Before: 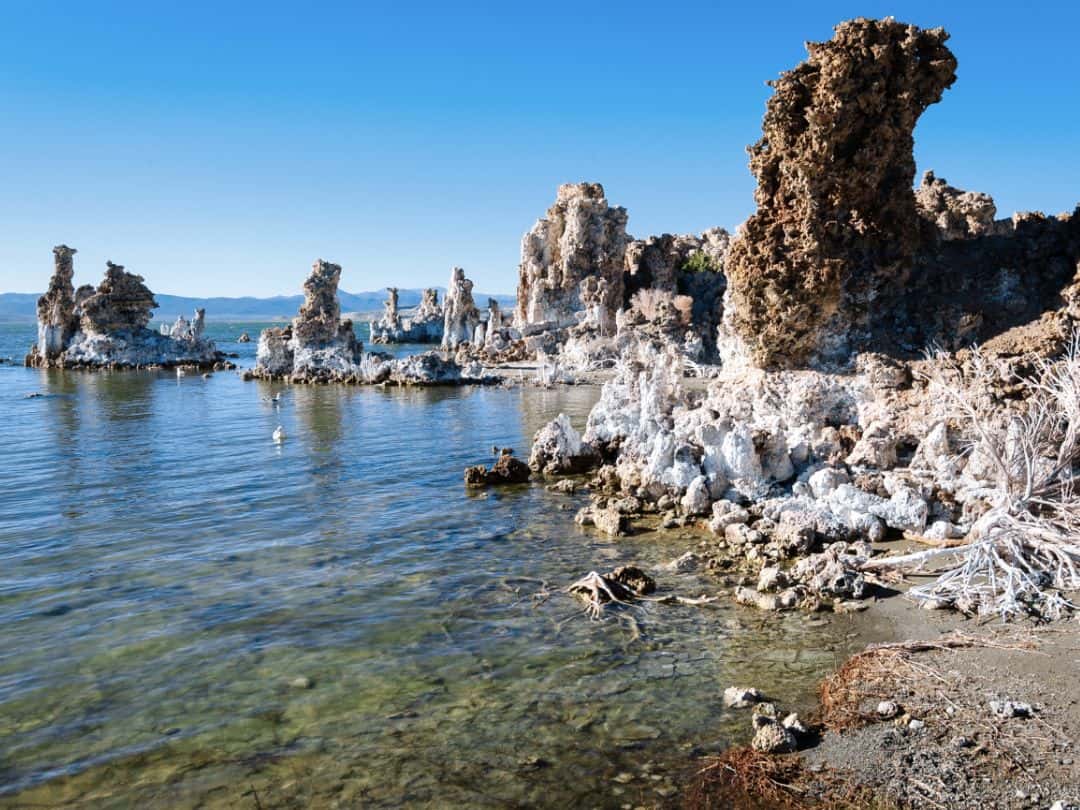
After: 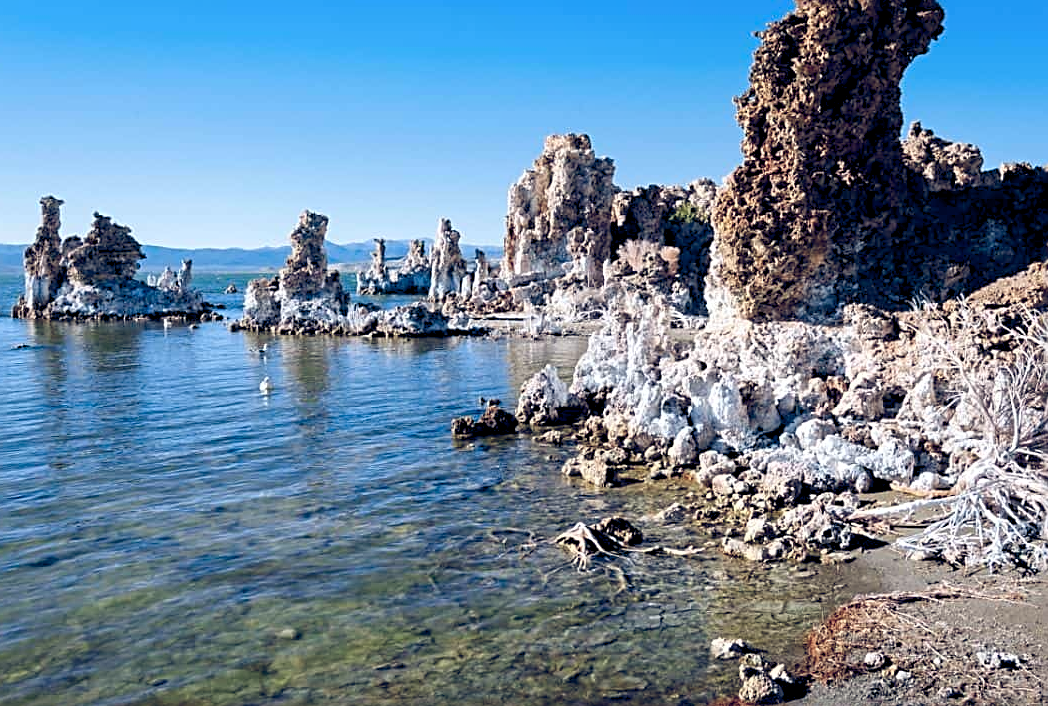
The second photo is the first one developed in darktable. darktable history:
shadows and highlights: radius 94.14, shadows -15.29, white point adjustment 0.17, highlights 30.87, compress 48.56%, soften with gaussian
color balance rgb: global offset › luminance -0.301%, global offset › chroma 0.313%, global offset › hue 260.93°, perceptual saturation grading › global saturation 1.029%, perceptual saturation grading › highlights -1.784%, perceptual saturation grading › mid-tones 4.466%, perceptual saturation grading › shadows 8.055%, global vibrance 20%
sharpen: radius 2.544, amount 0.639
crop: left 1.296%, top 6.134%, right 1.665%, bottom 6.657%
